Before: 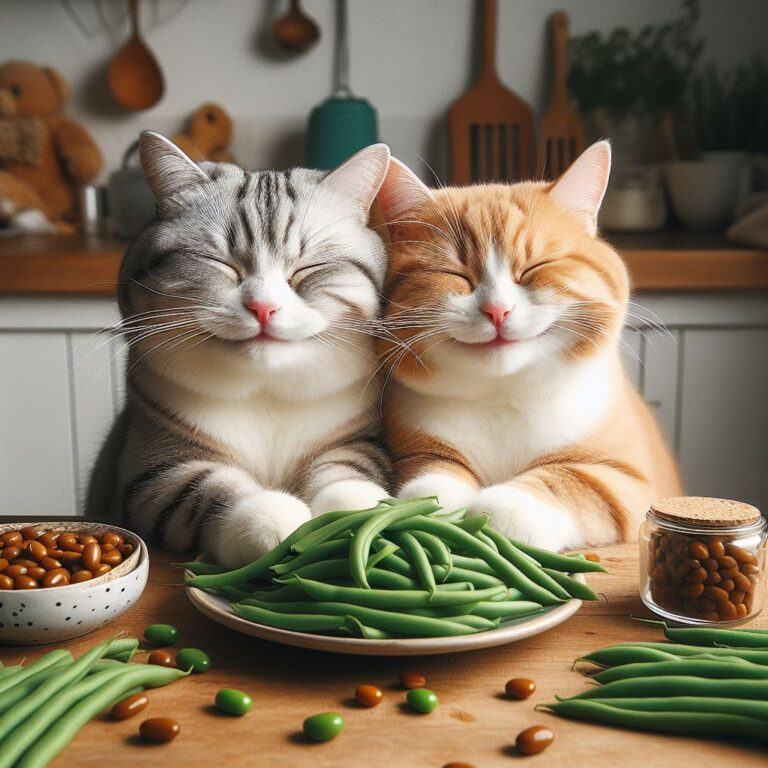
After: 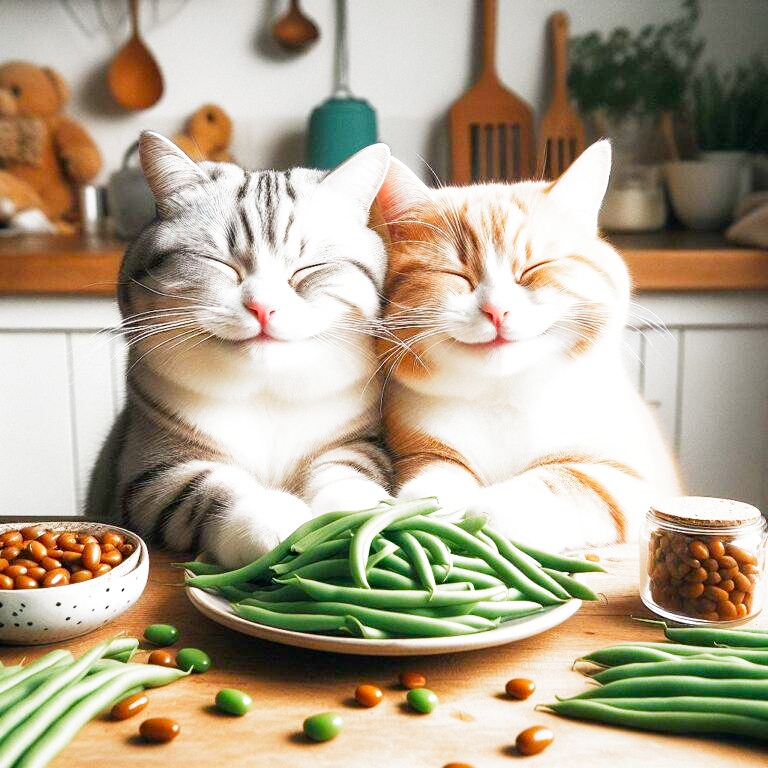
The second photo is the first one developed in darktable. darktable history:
exposure: black level correction 0.001, exposure 0.5 EV, compensate exposure bias true, compensate highlight preservation false
filmic rgb: middle gray luminance 9.23%, black relative exposure -10.55 EV, white relative exposure 3.45 EV, threshold 6 EV, target black luminance 0%, hardness 5.98, latitude 59.69%, contrast 1.087, highlights saturation mix 5%, shadows ↔ highlights balance 29.23%, add noise in highlights 0, preserve chrominance no, color science v3 (2019), use custom middle-gray values true, iterations of high-quality reconstruction 0, contrast in highlights soft, enable highlight reconstruction true
